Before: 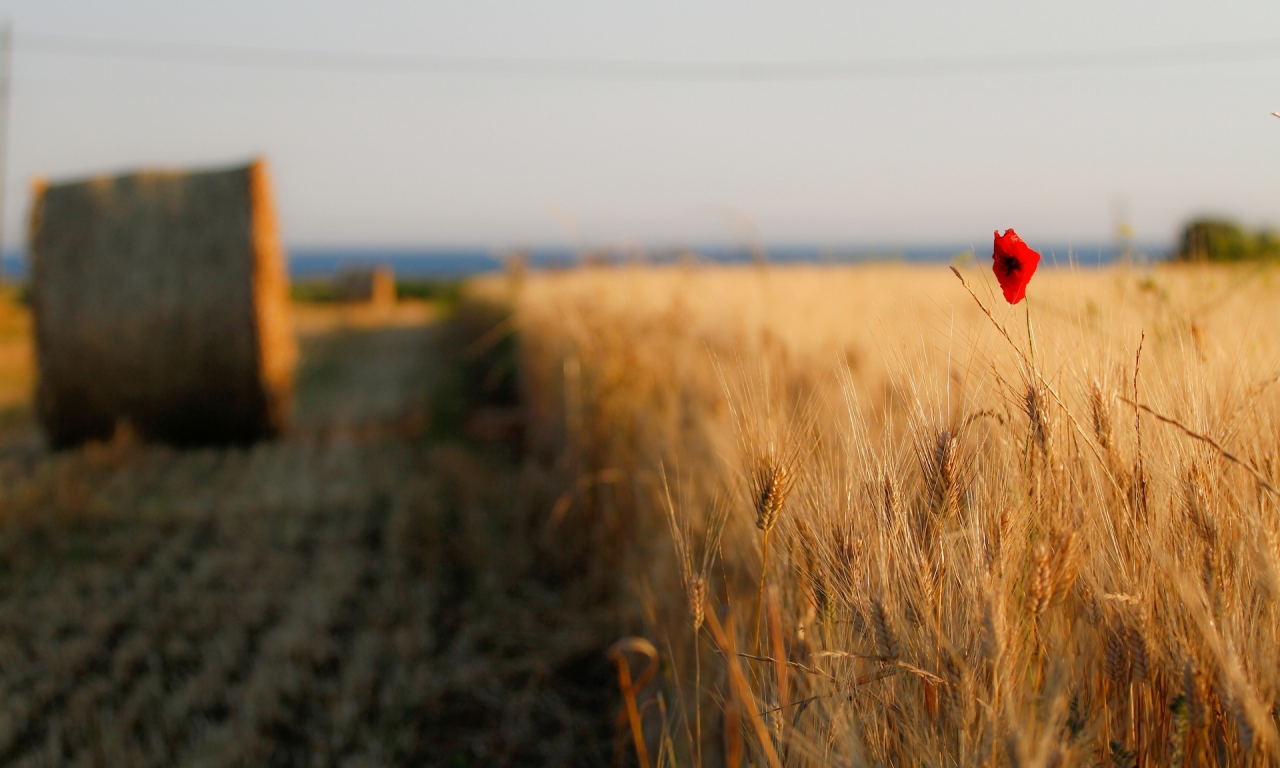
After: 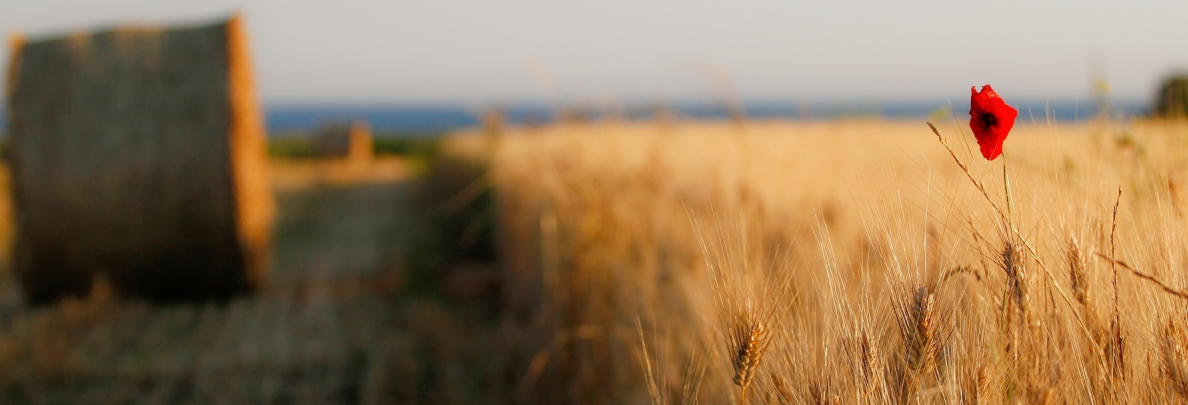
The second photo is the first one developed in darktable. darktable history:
crop: left 1.799%, top 18.835%, right 5.372%, bottom 28.322%
